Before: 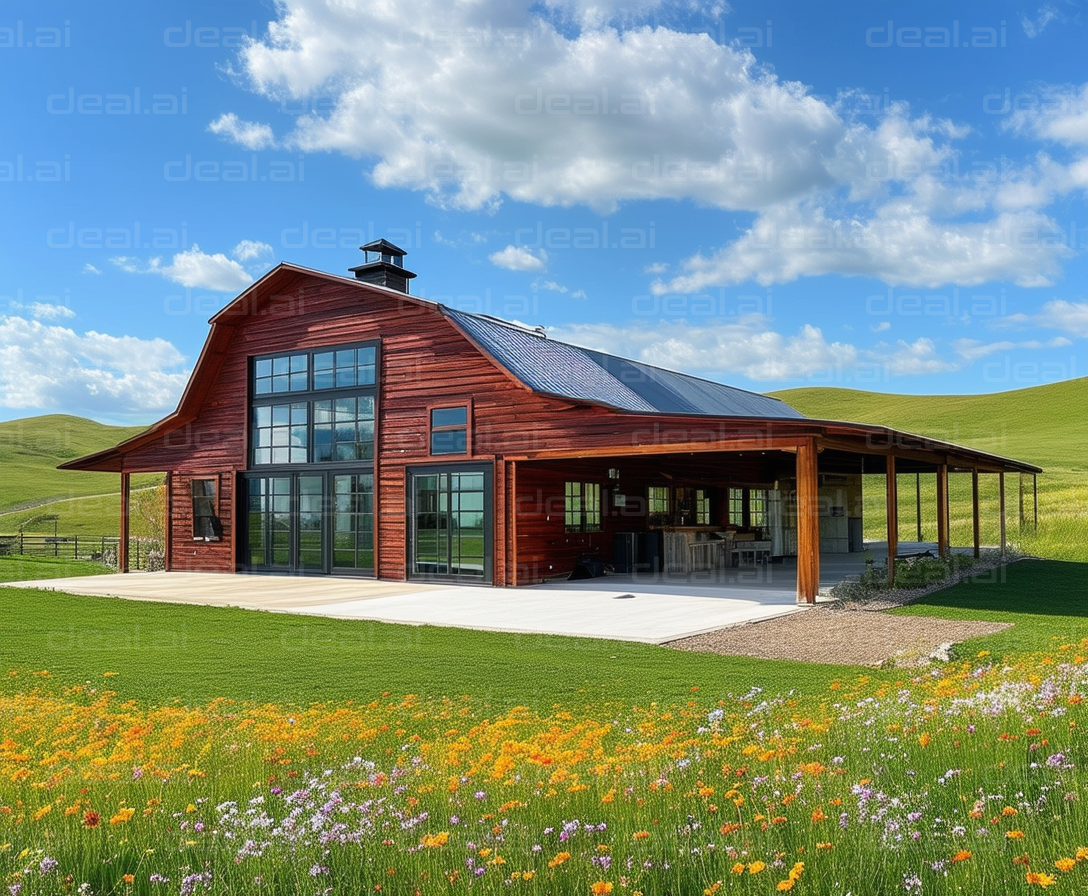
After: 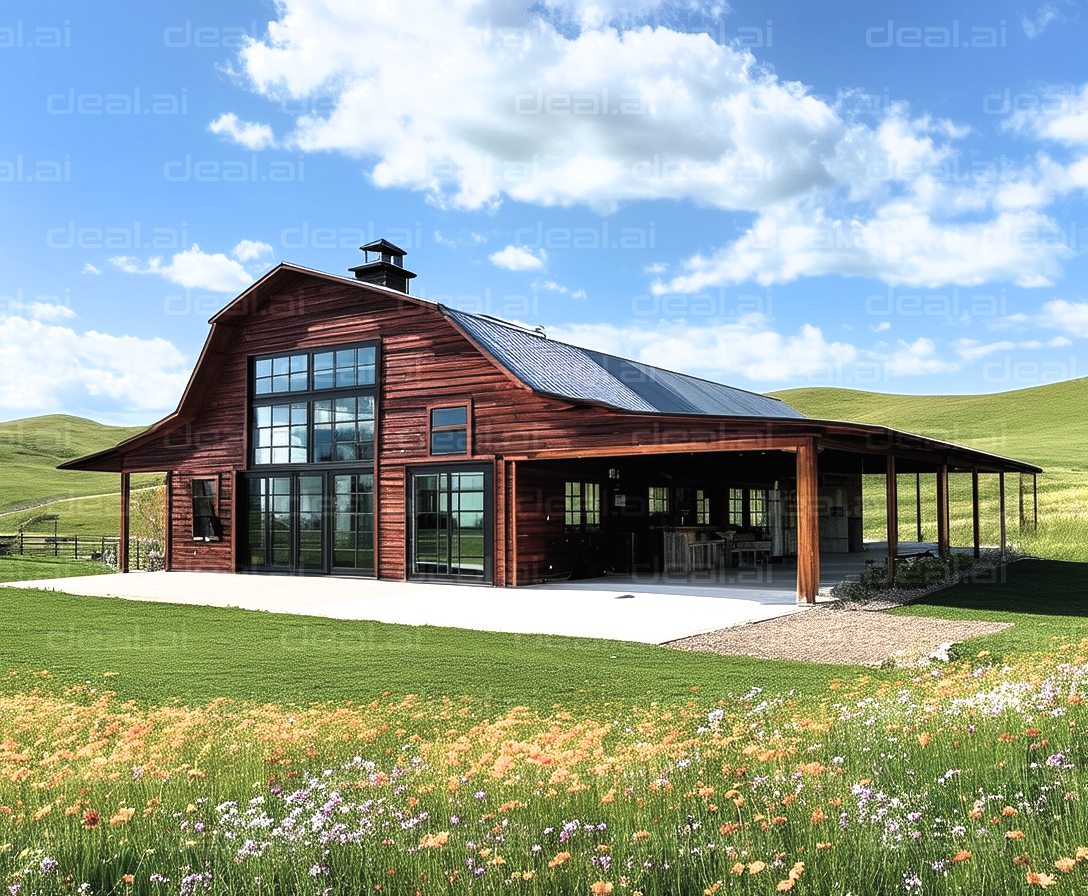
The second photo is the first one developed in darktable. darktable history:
filmic rgb: black relative exposure -8.29 EV, white relative exposure 2.23 EV, hardness 7.13, latitude 85.43%, contrast 1.71, highlights saturation mix -3.02%, shadows ↔ highlights balance -2.54%
exposure: black level correction -0.021, exposure -0.032 EV, compensate highlight preservation false
